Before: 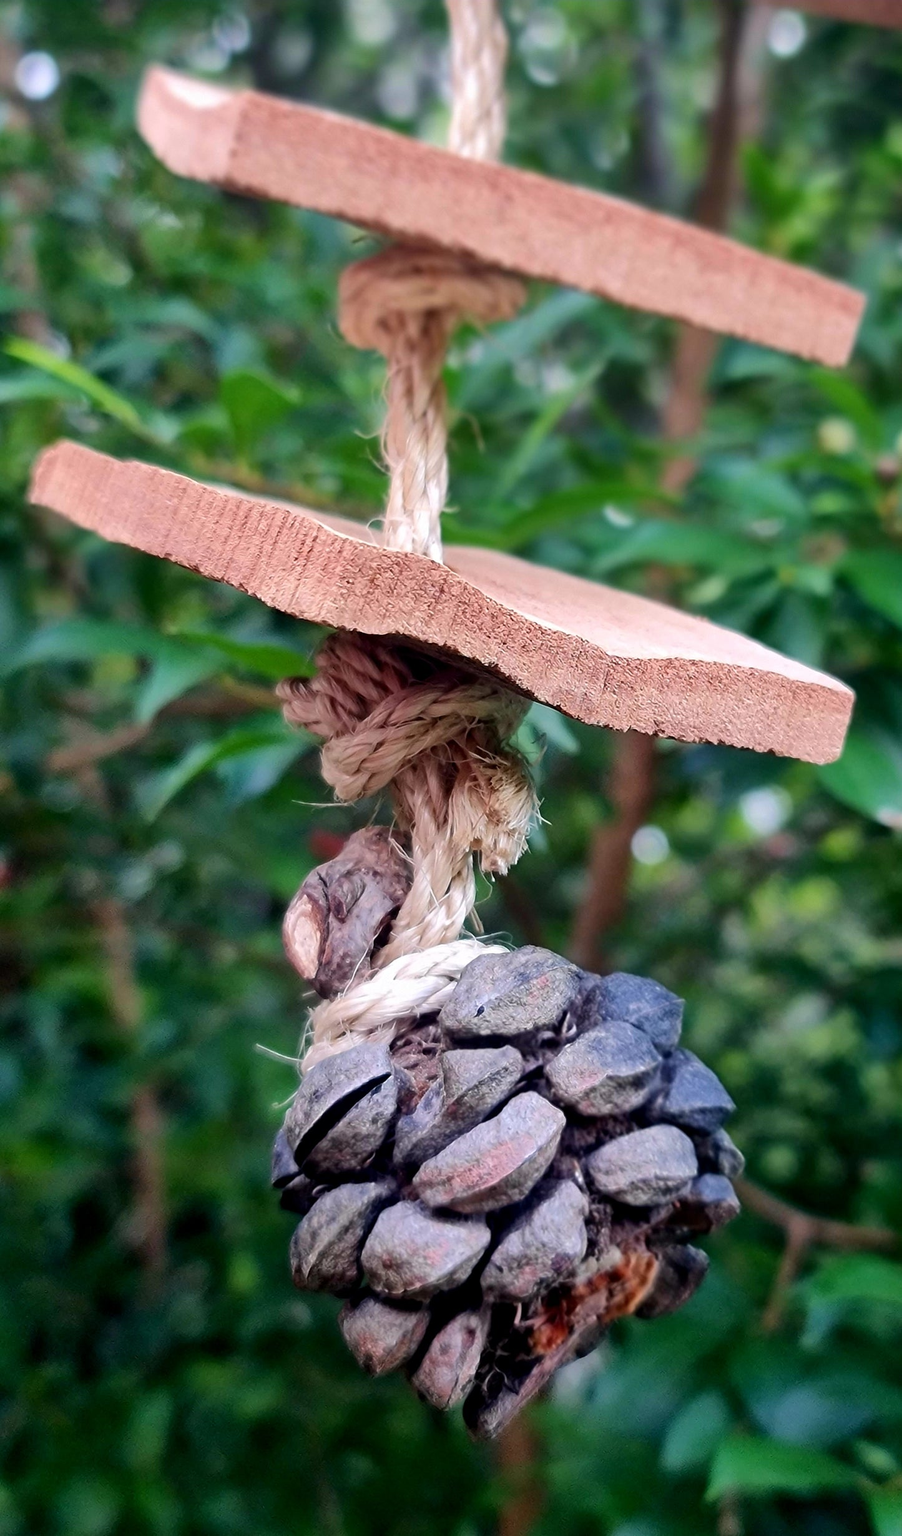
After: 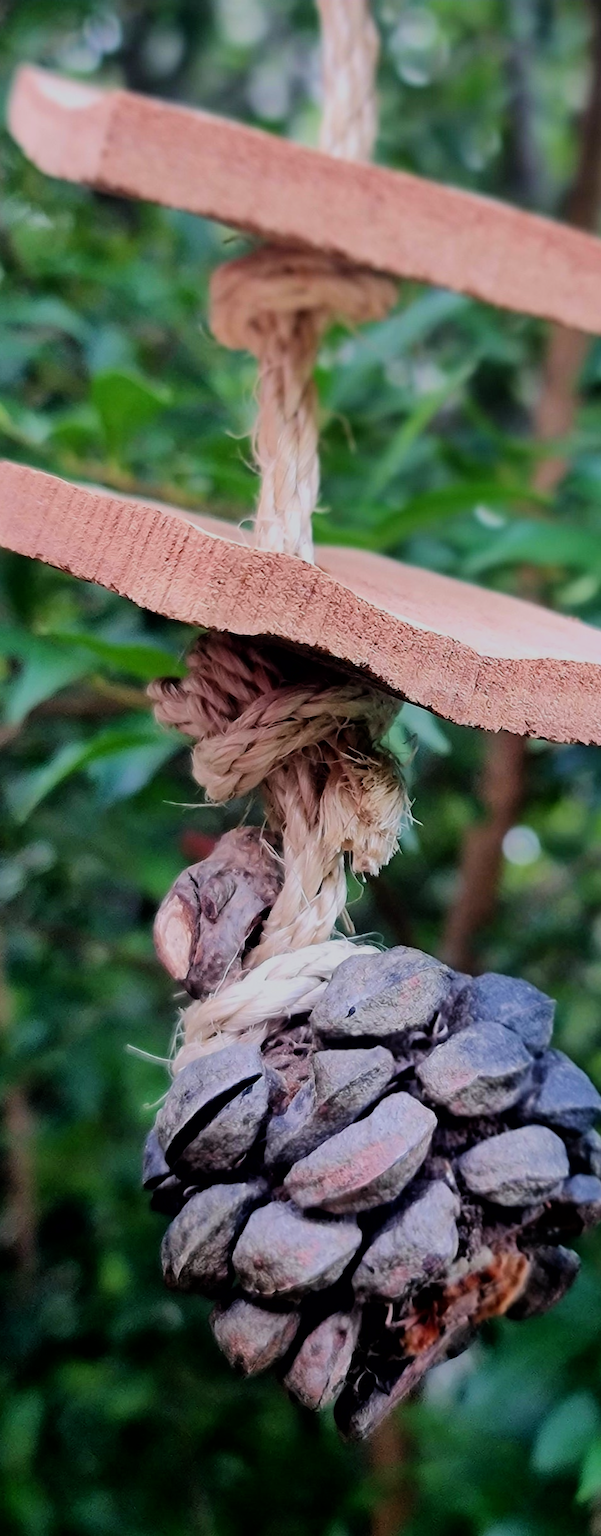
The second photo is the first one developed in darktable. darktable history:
crop and rotate: left 14.385%, right 18.948%
filmic rgb: black relative exposure -7.48 EV, white relative exposure 4.83 EV, hardness 3.4, color science v6 (2022)
white balance: red 0.988, blue 1.017
